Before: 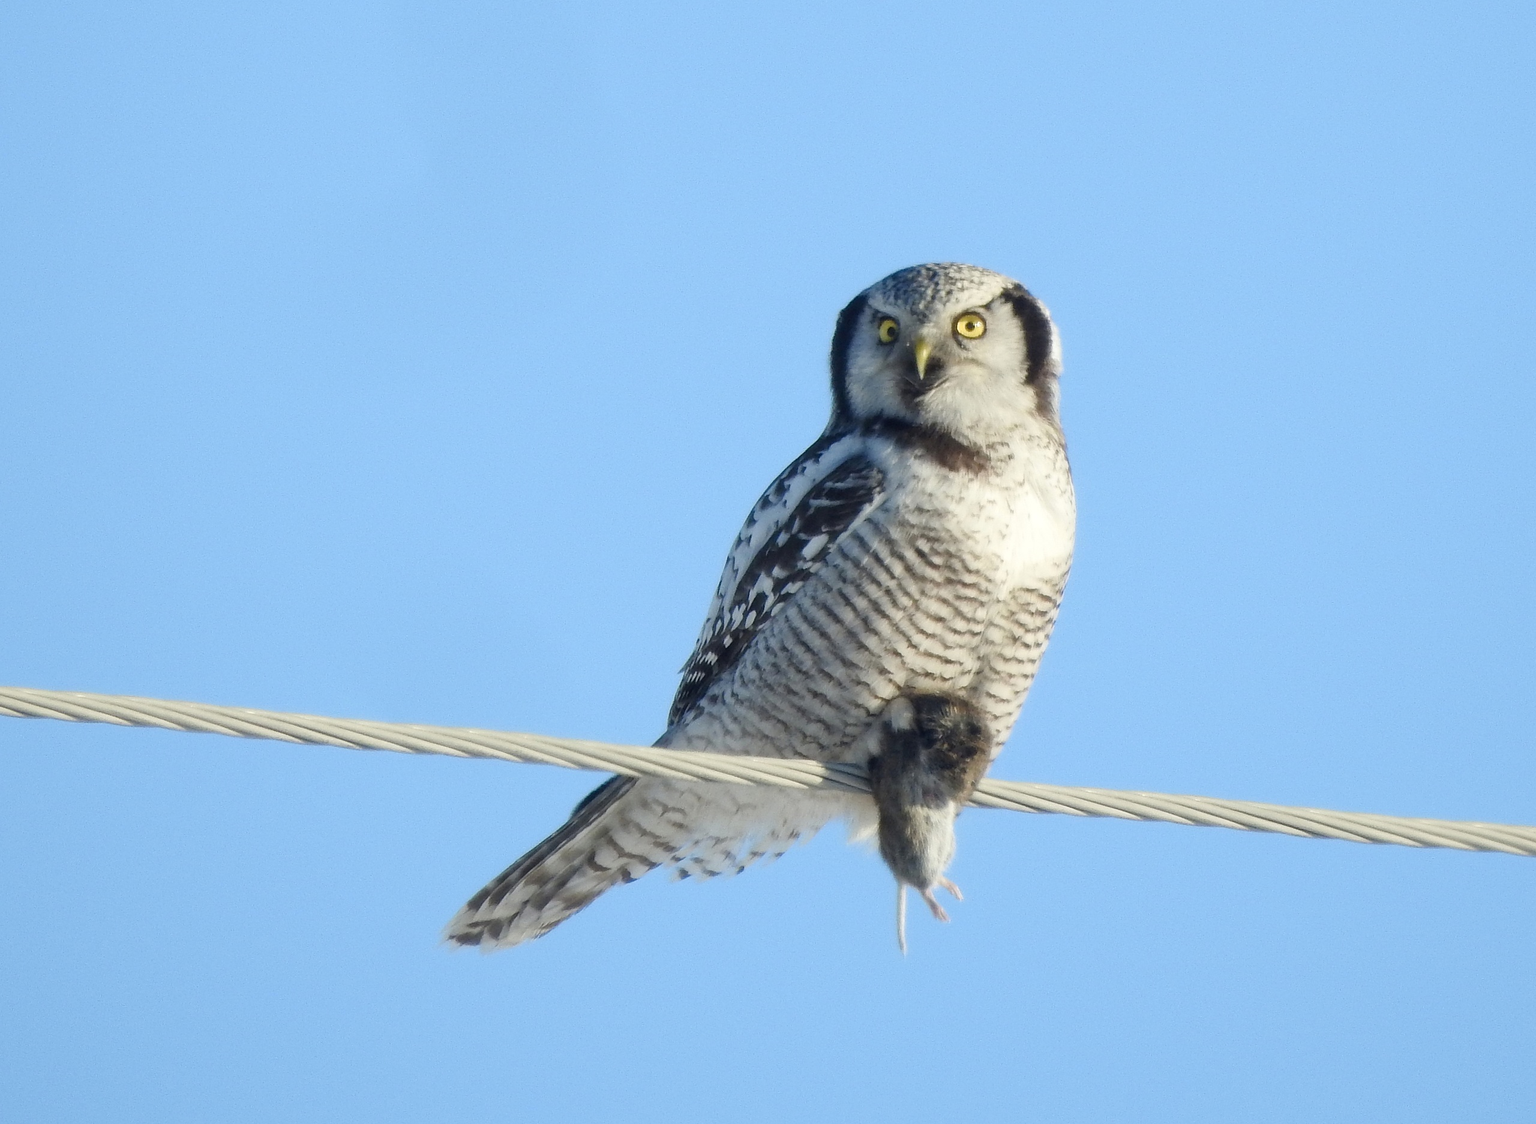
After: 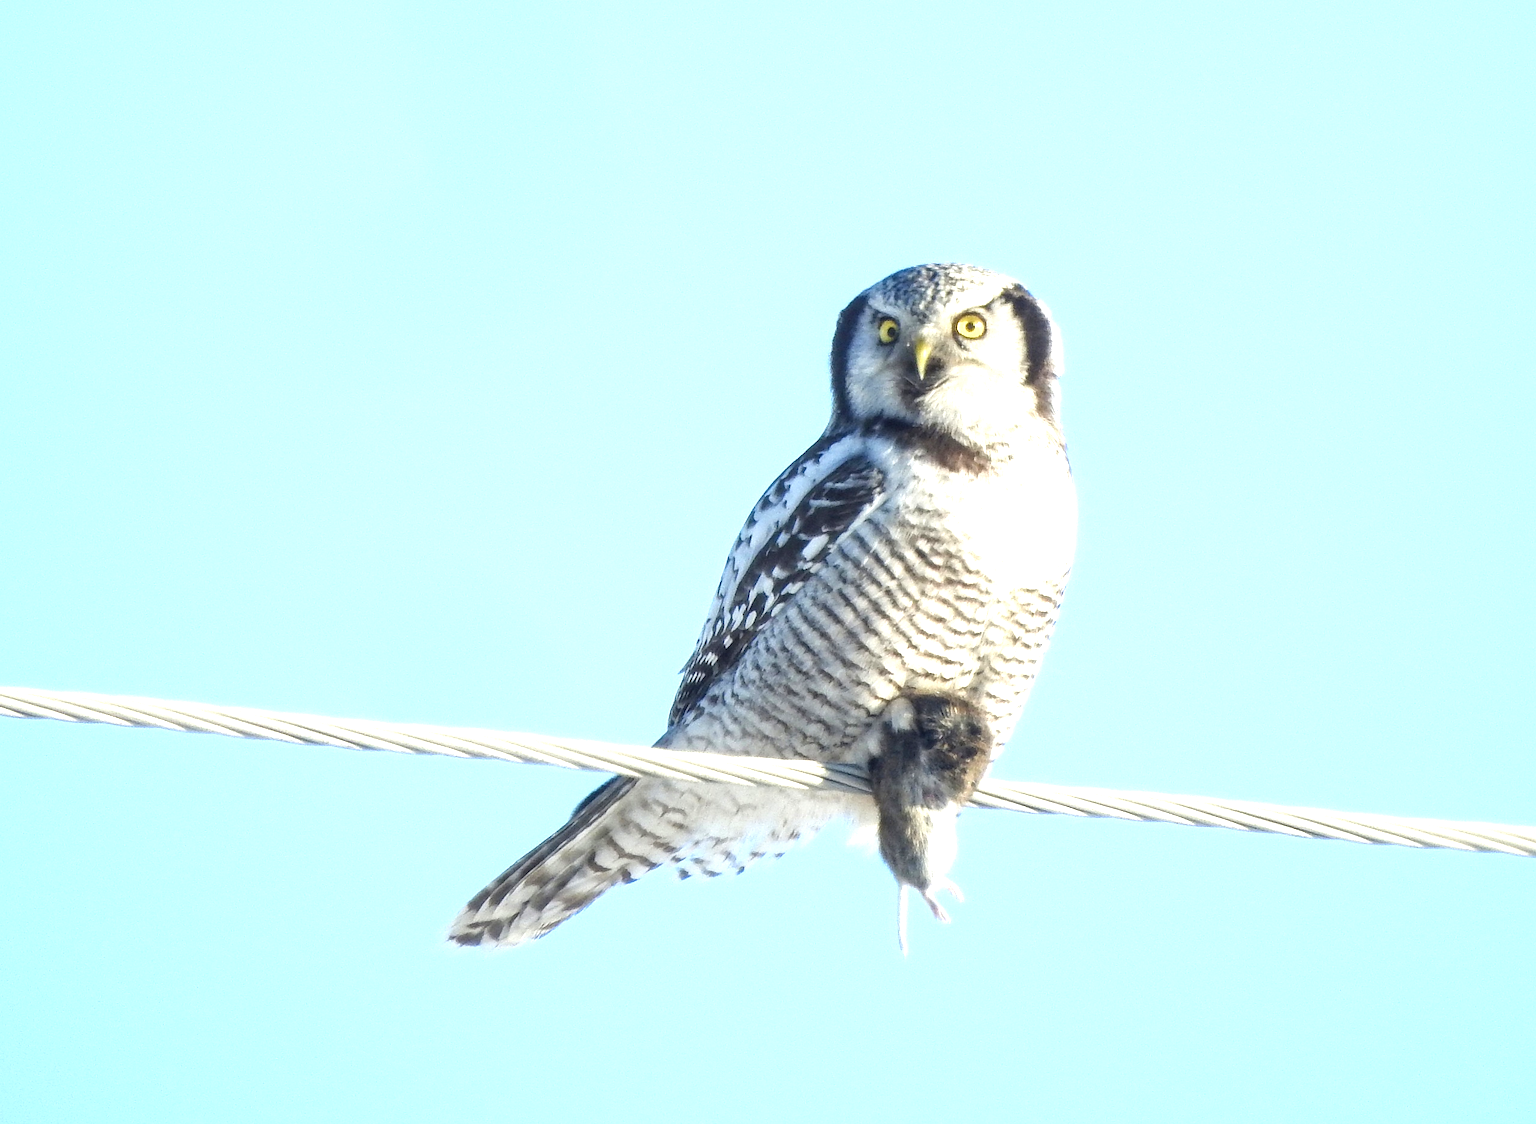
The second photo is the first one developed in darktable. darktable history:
local contrast: on, module defaults
exposure: black level correction 0, exposure 1.102 EV, compensate exposure bias true, compensate highlight preservation false
